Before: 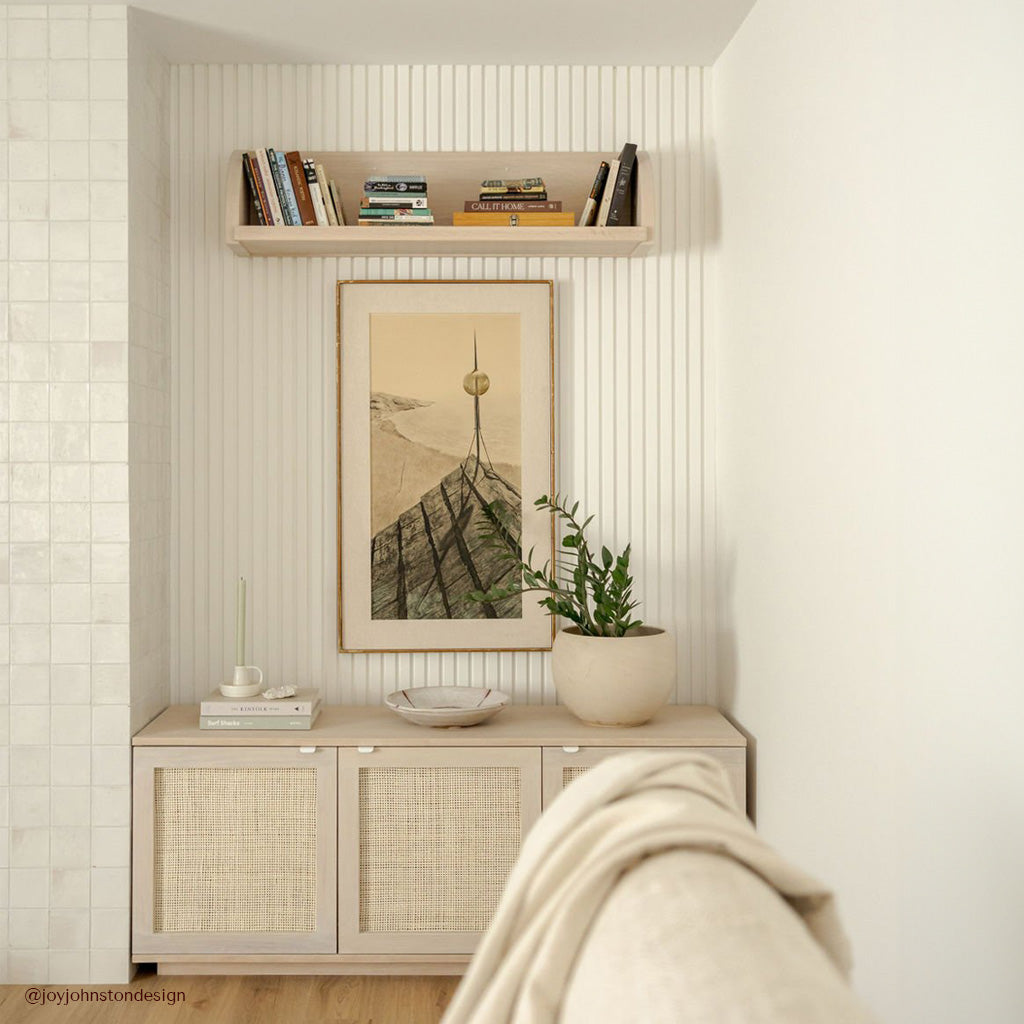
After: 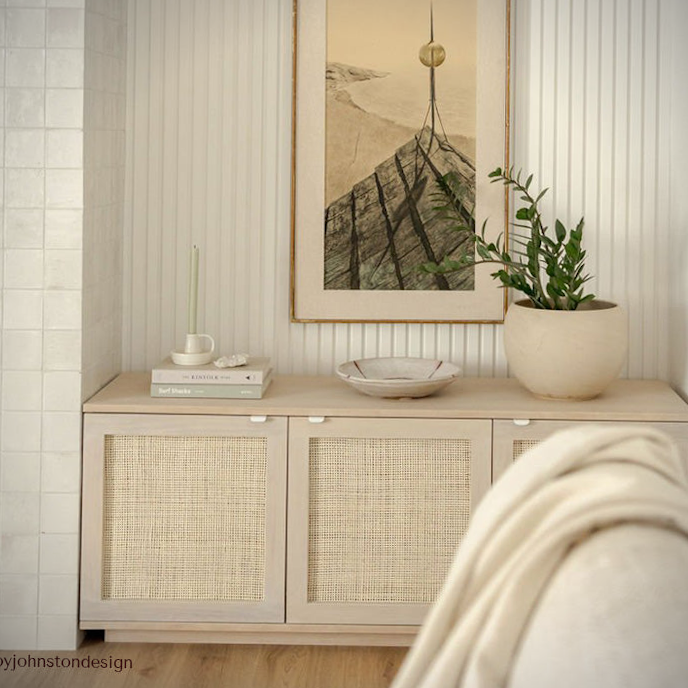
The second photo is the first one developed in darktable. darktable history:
vignetting: fall-off start 91.19%
crop and rotate: angle -0.82°, left 3.85%, top 31.828%, right 27.992%
